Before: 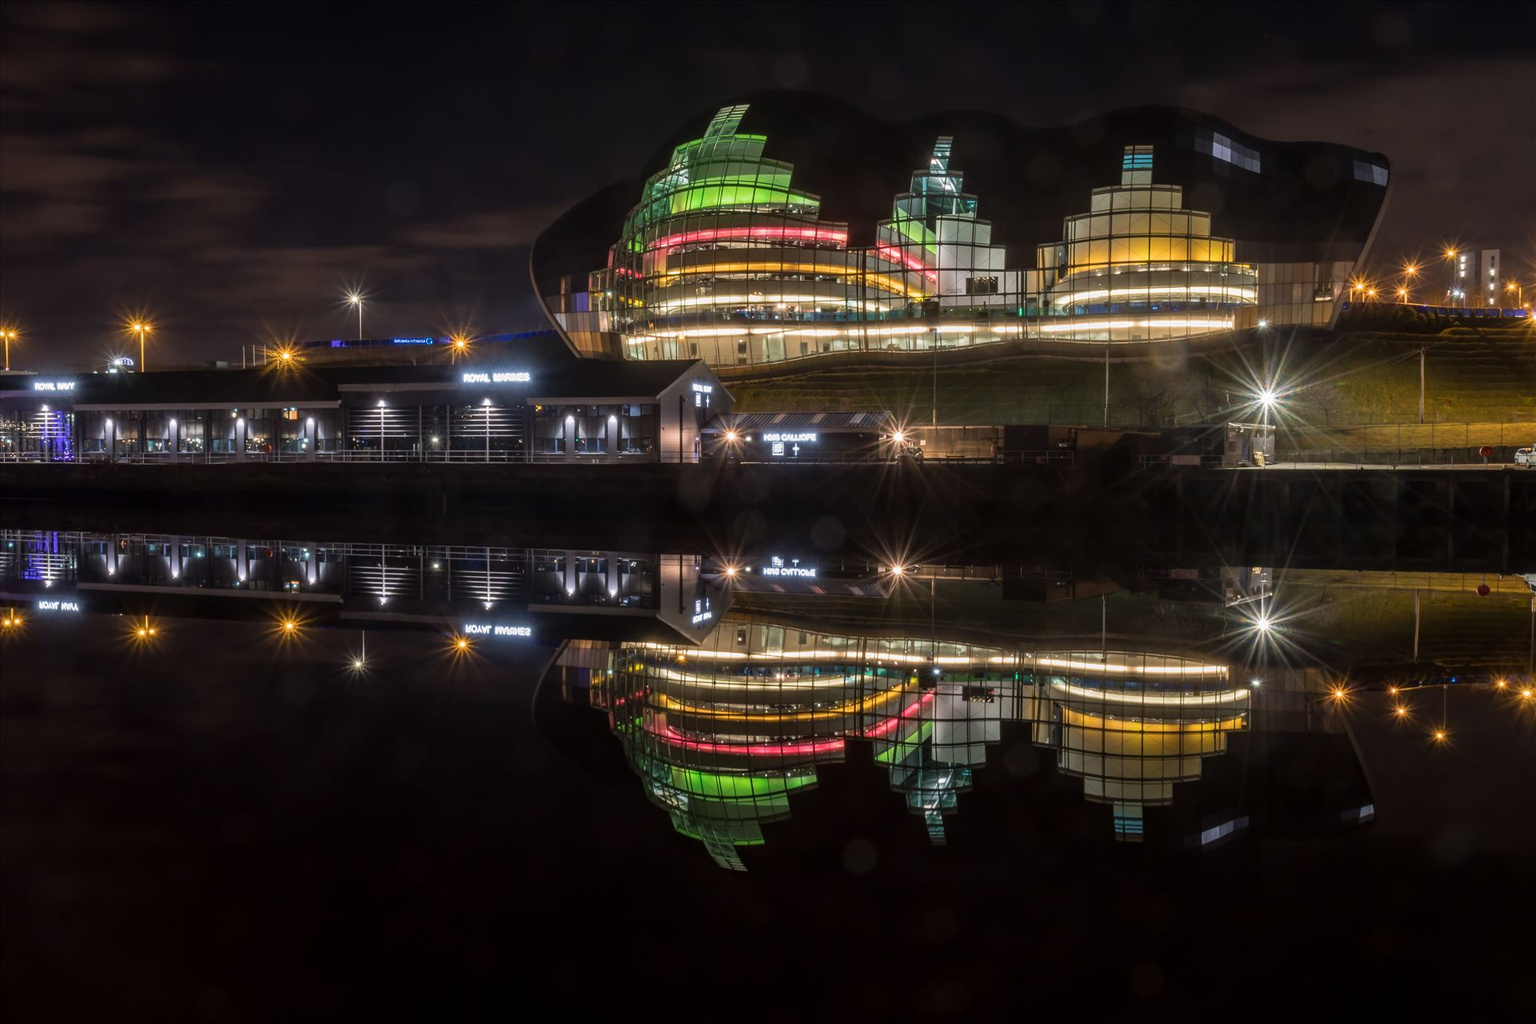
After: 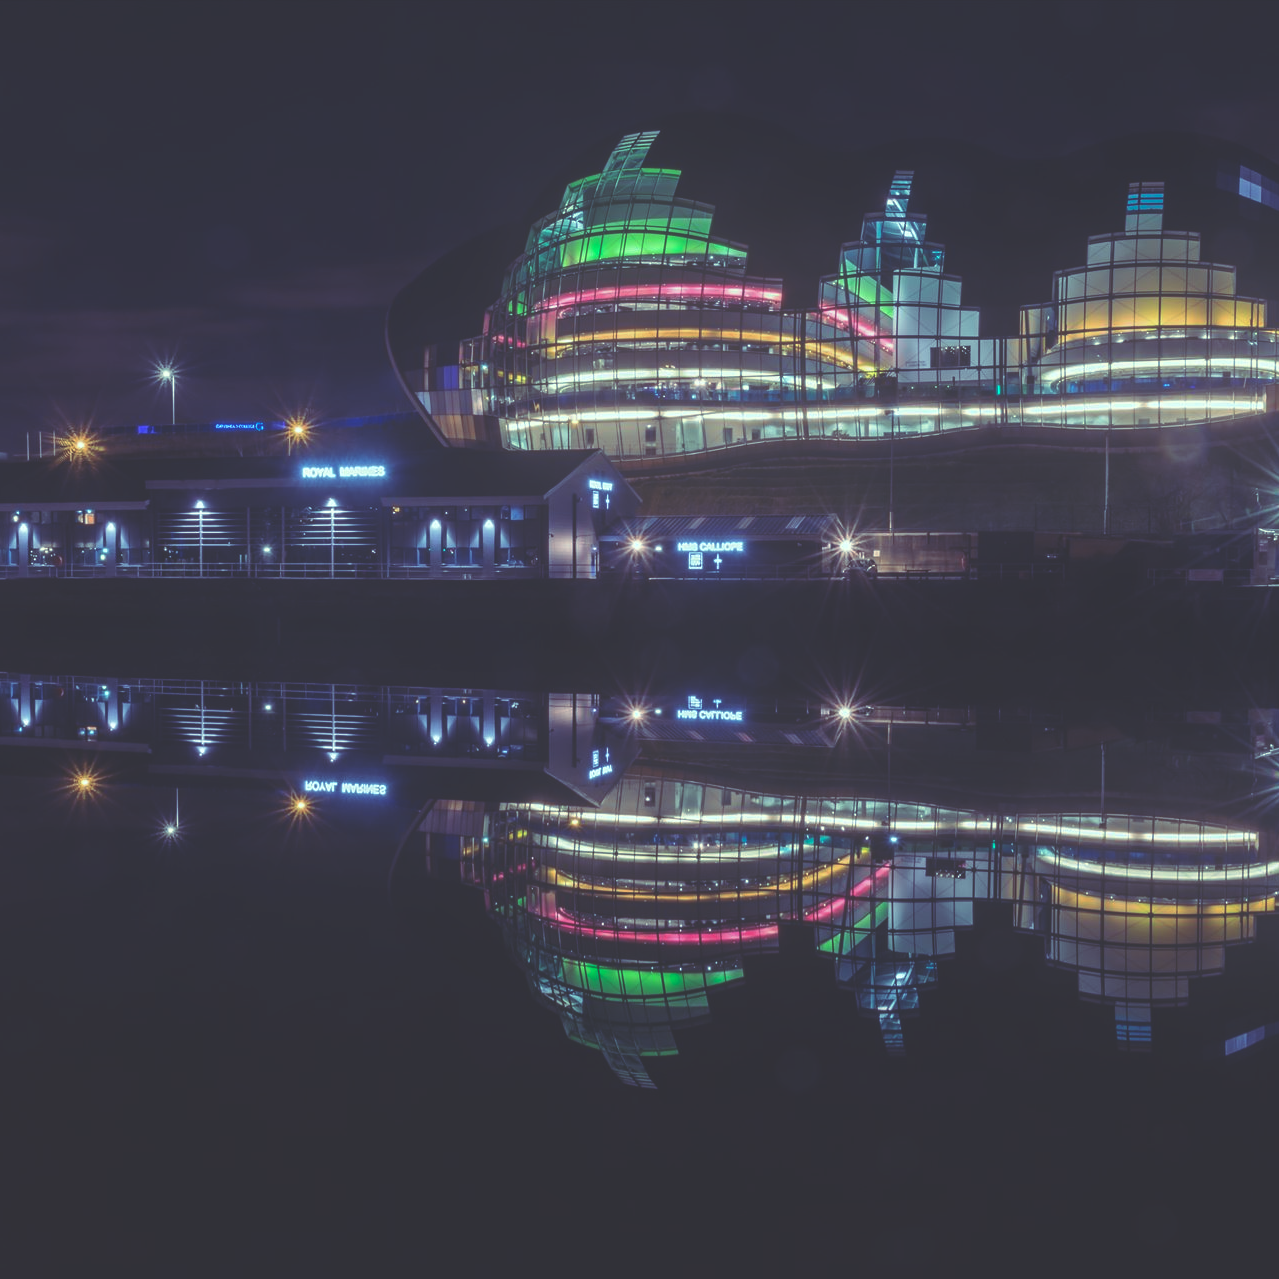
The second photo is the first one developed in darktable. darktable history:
shadows and highlights: shadows 24.5, highlights -78.15, soften with gaussian
crop and rotate: left 14.436%, right 18.898%
rgb curve: curves: ch0 [(0, 0.186) (0.314, 0.284) (0.576, 0.466) (0.805, 0.691) (0.936, 0.886)]; ch1 [(0, 0.186) (0.314, 0.284) (0.581, 0.534) (0.771, 0.746) (0.936, 0.958)]; ch2 [(0, 0.216) (0.275, 0.39) (1, 1)], mode RGB, independent channels, compensate middle gray true, preserve colors none
bloom: threshold 82.5%, strength 16.25%
